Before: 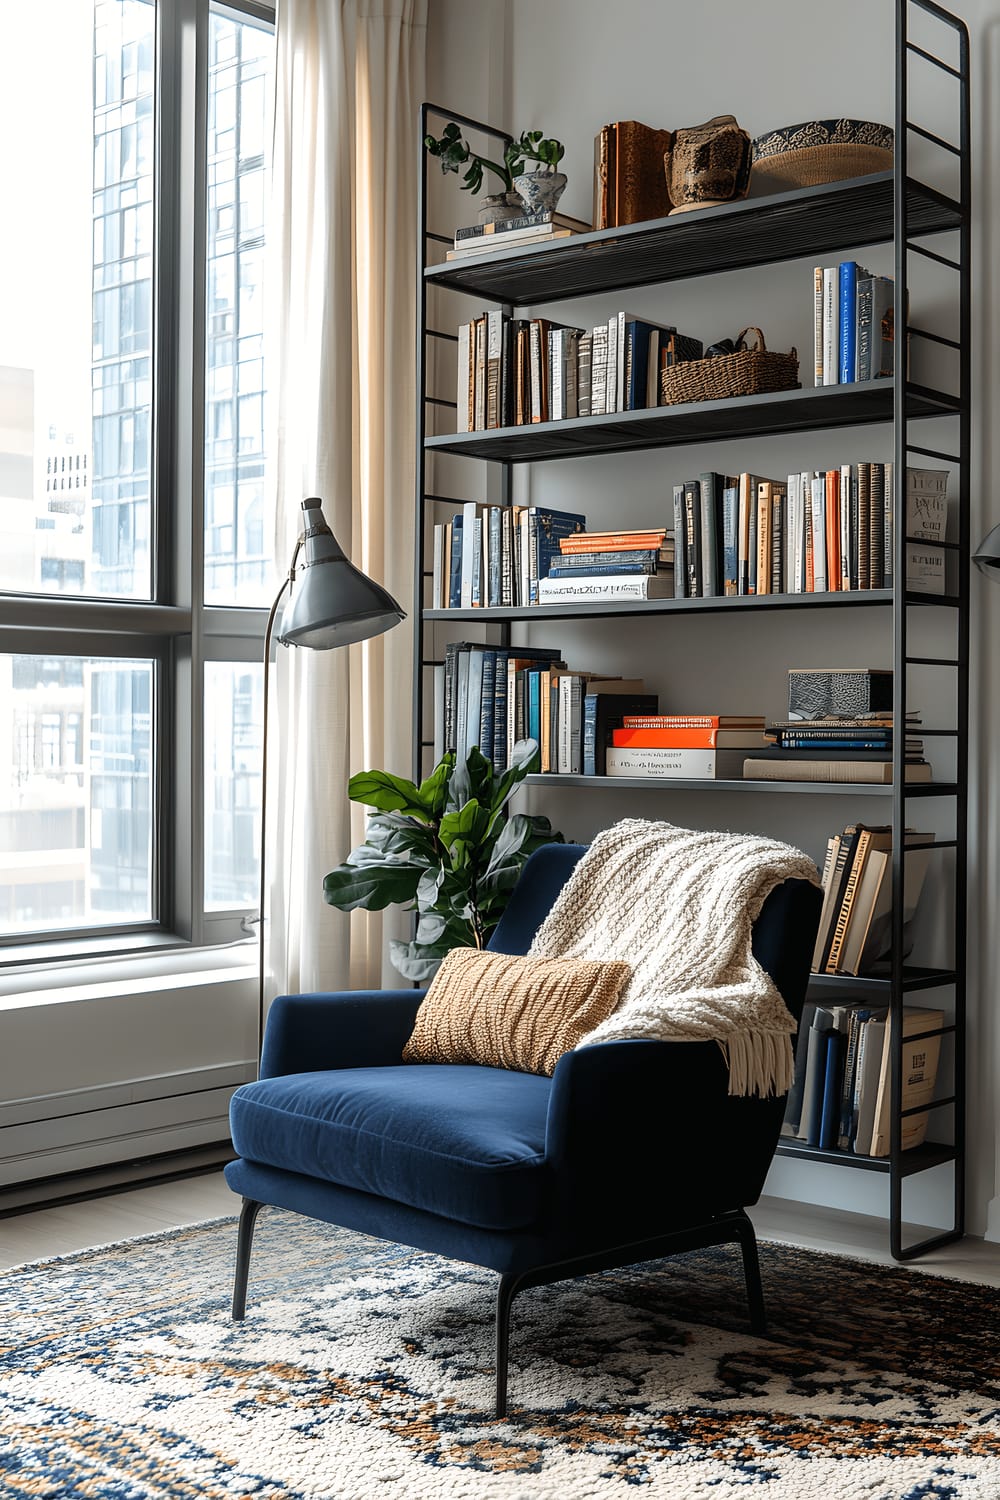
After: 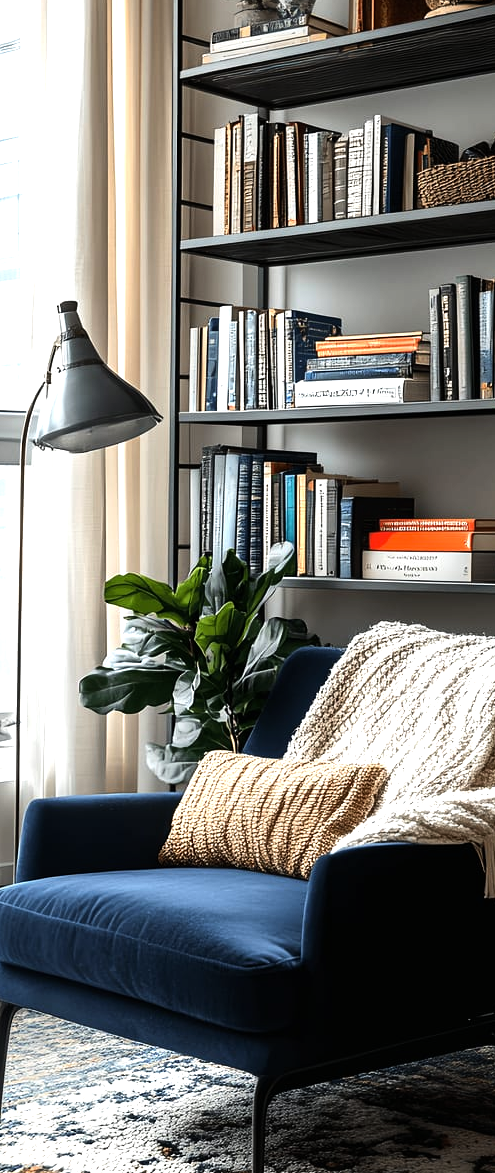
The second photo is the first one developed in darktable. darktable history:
crop and rotate: angle 0.013°, left 24.421%, top 13.121%, right 25.984%, bottom 8.623%
tone equalizer: -8 EV -0.722 EV, -7 EV -0.67 EV, -6 EV -0.625 EV, -5 EV -0.368 EV, -3 EV 0.375 EV, -2 EV 0.6 EV, -1 EV 0.7 EV, +0 EV 0.729 EV, edges refinement/feathering 500, mask exposure compensation -1.57 EV, preserve details no
